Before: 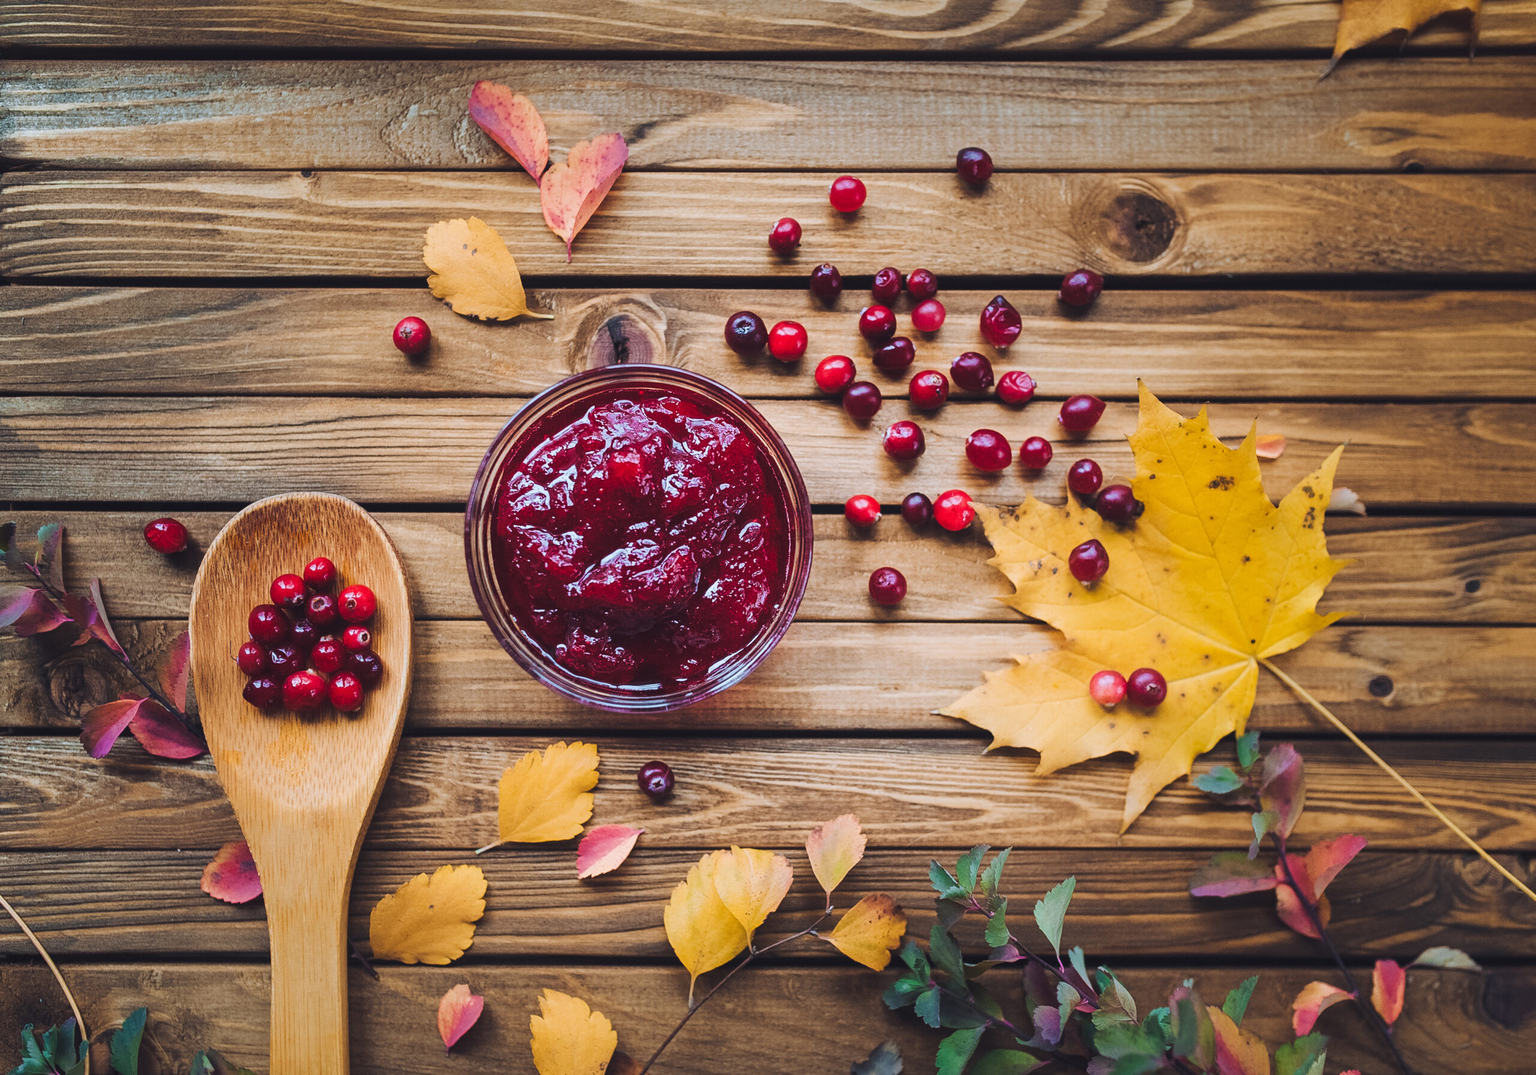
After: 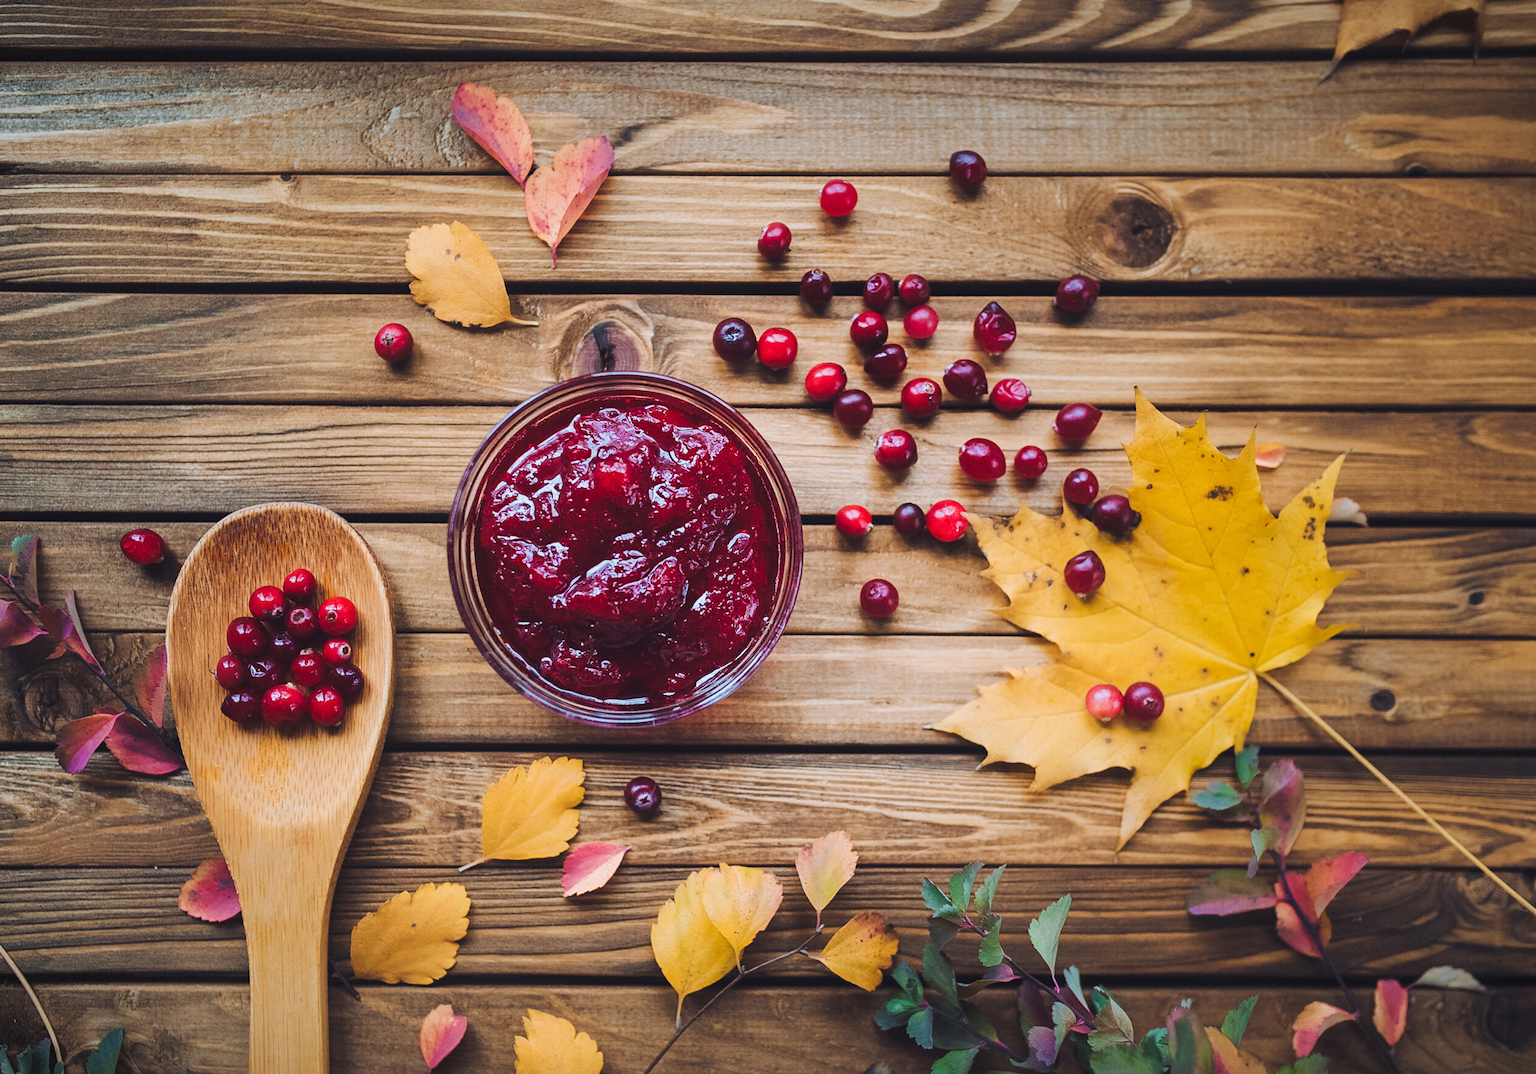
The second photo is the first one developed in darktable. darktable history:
vignetting: fall-off start 100%, brightness -0.406, saturation -0.3, width/height ratio 1.324, dithering 8-bit output, unbound false
crop: left 1.743%, right 0.268%, bottom 2.011%
